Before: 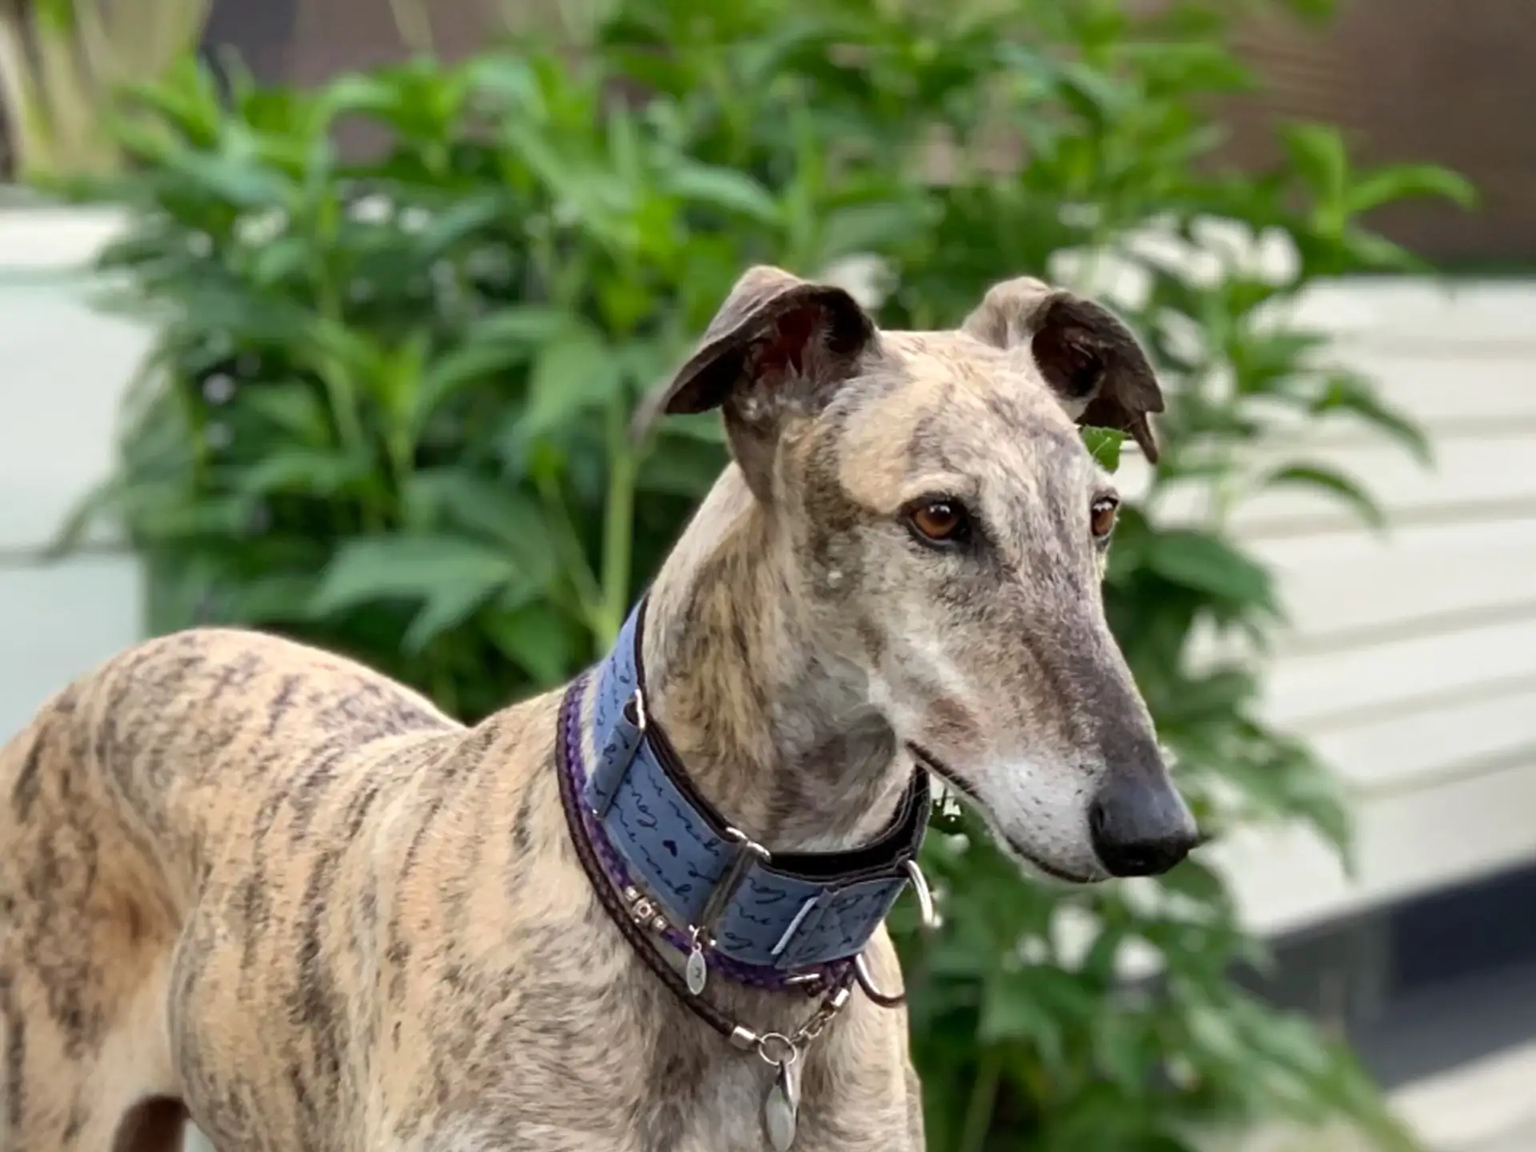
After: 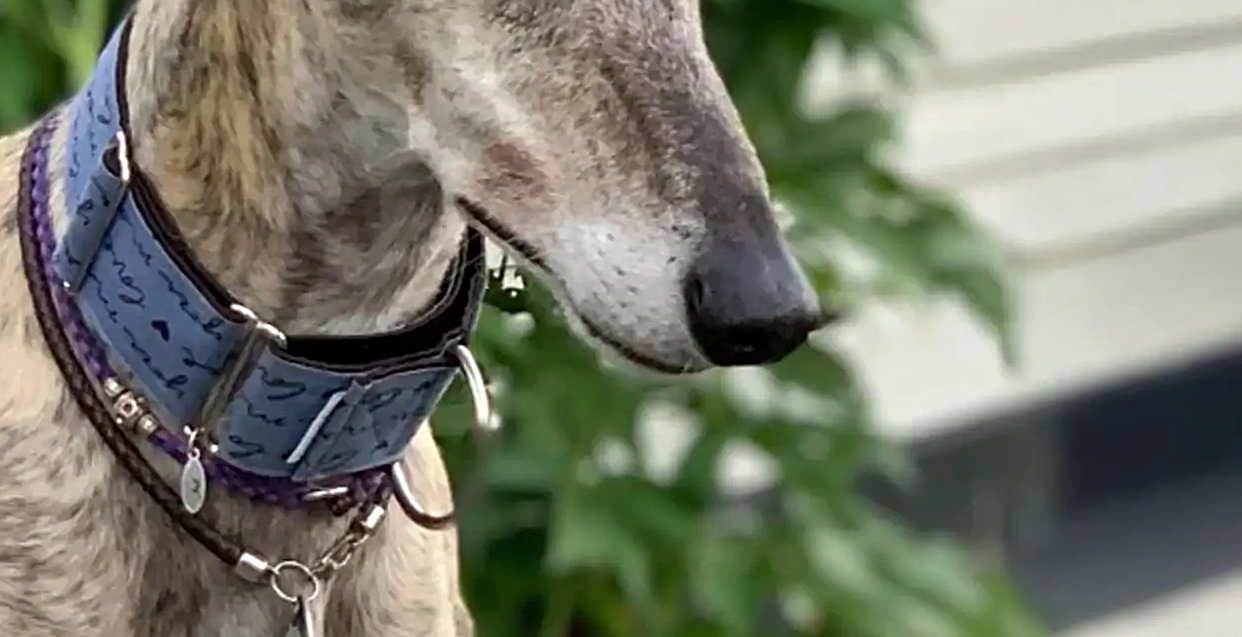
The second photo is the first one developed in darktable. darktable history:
sharpen: on, module defaults
shadows and highlights: shadows 52.87, soften with gaussian
color correction: highlights b* 0.027
crop and rotate: left 35.281%, top 50.727%, bottom 4.98%
